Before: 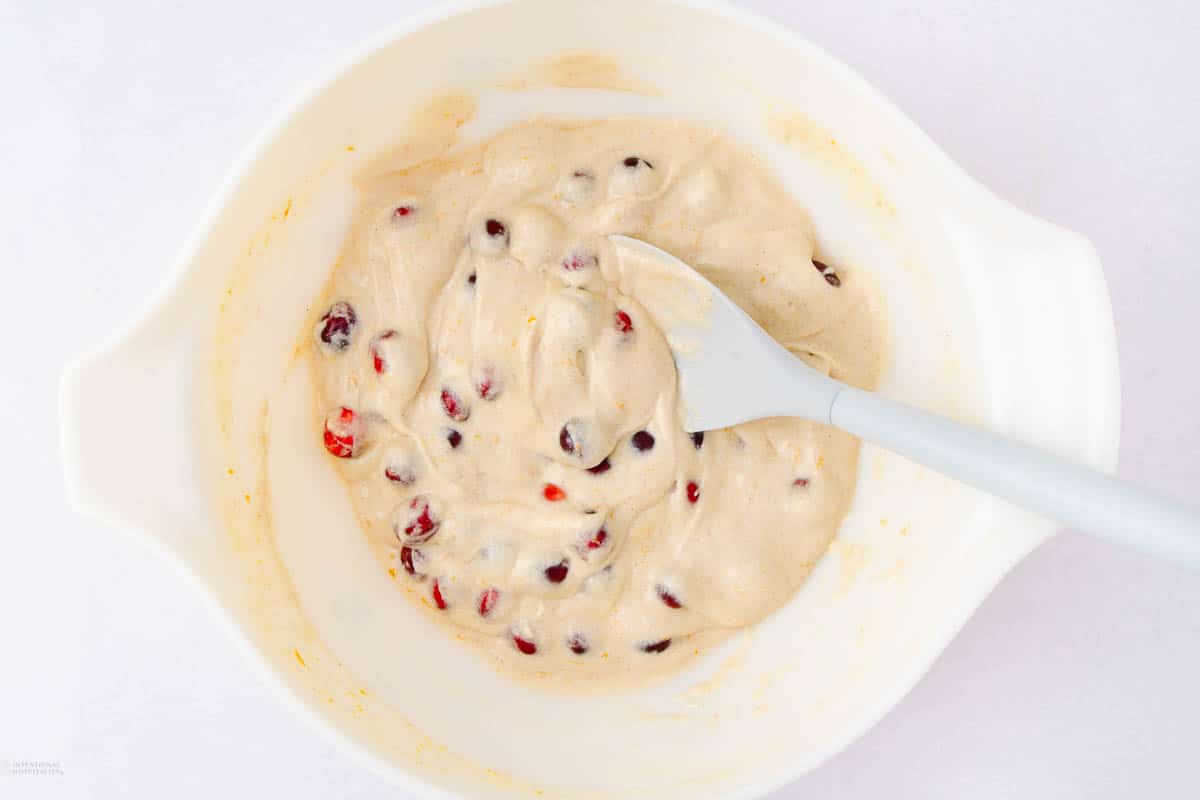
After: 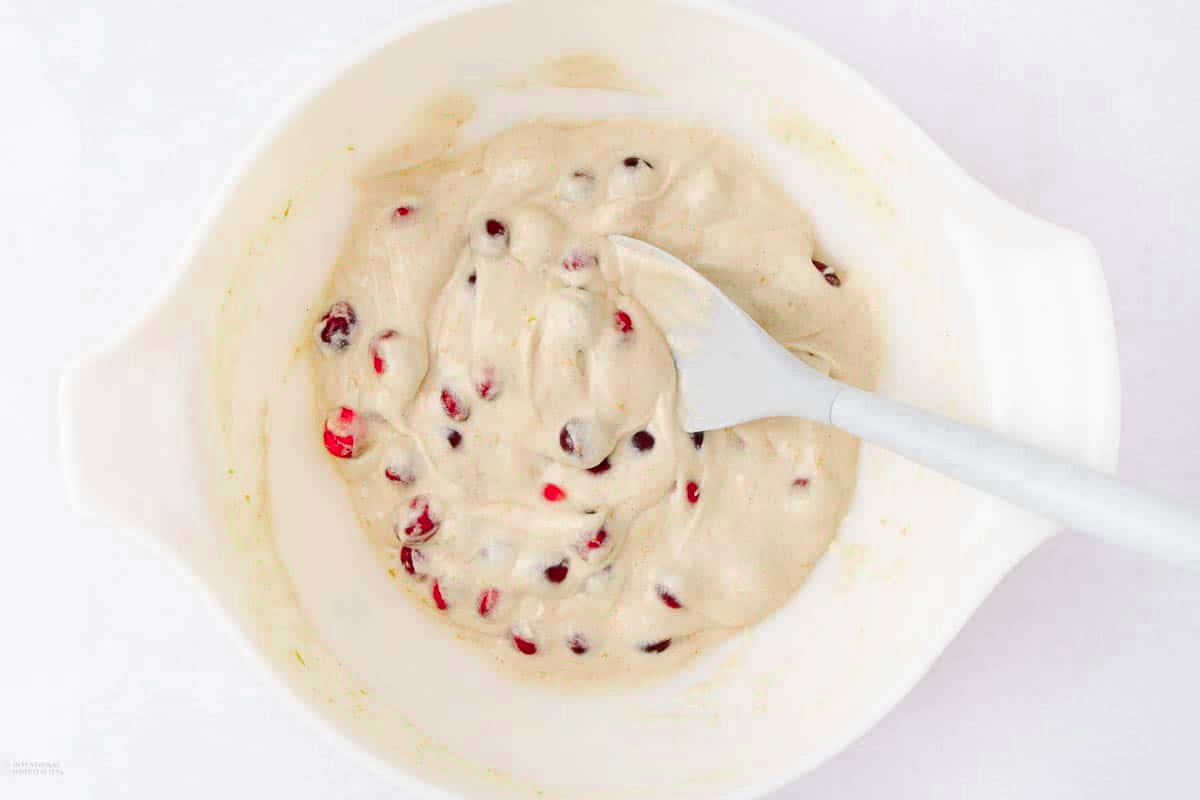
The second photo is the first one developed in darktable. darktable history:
color zones: curves: ch0 [(0, 0.466) (0.128, 0.466) (0.25, 0.5) (0.375, 0.456) (0.5, 0.5) (0.625, 0.5) (0.737, 0.652) (0.875, 0.5)]; ch1 [(0, 0.603) (0.125, 0.618) (0.261, 0.348) (0.372, 0.353) (0.497, 0.363) (0.611, 0.45) (0.731, 0.427) (0.875, 0.518) (0.998, 0.652)]; ch2 [(0, 0.559) (0.125, 0.451) (0.253, 0.564) (0.37, 0.578) (0.5, 0.466) (0.625, 0.471) (0.731, 0.471) (0.88, 0.485)]
white balance: emerald 1
contrast brightness saturation: saturation -0.05
